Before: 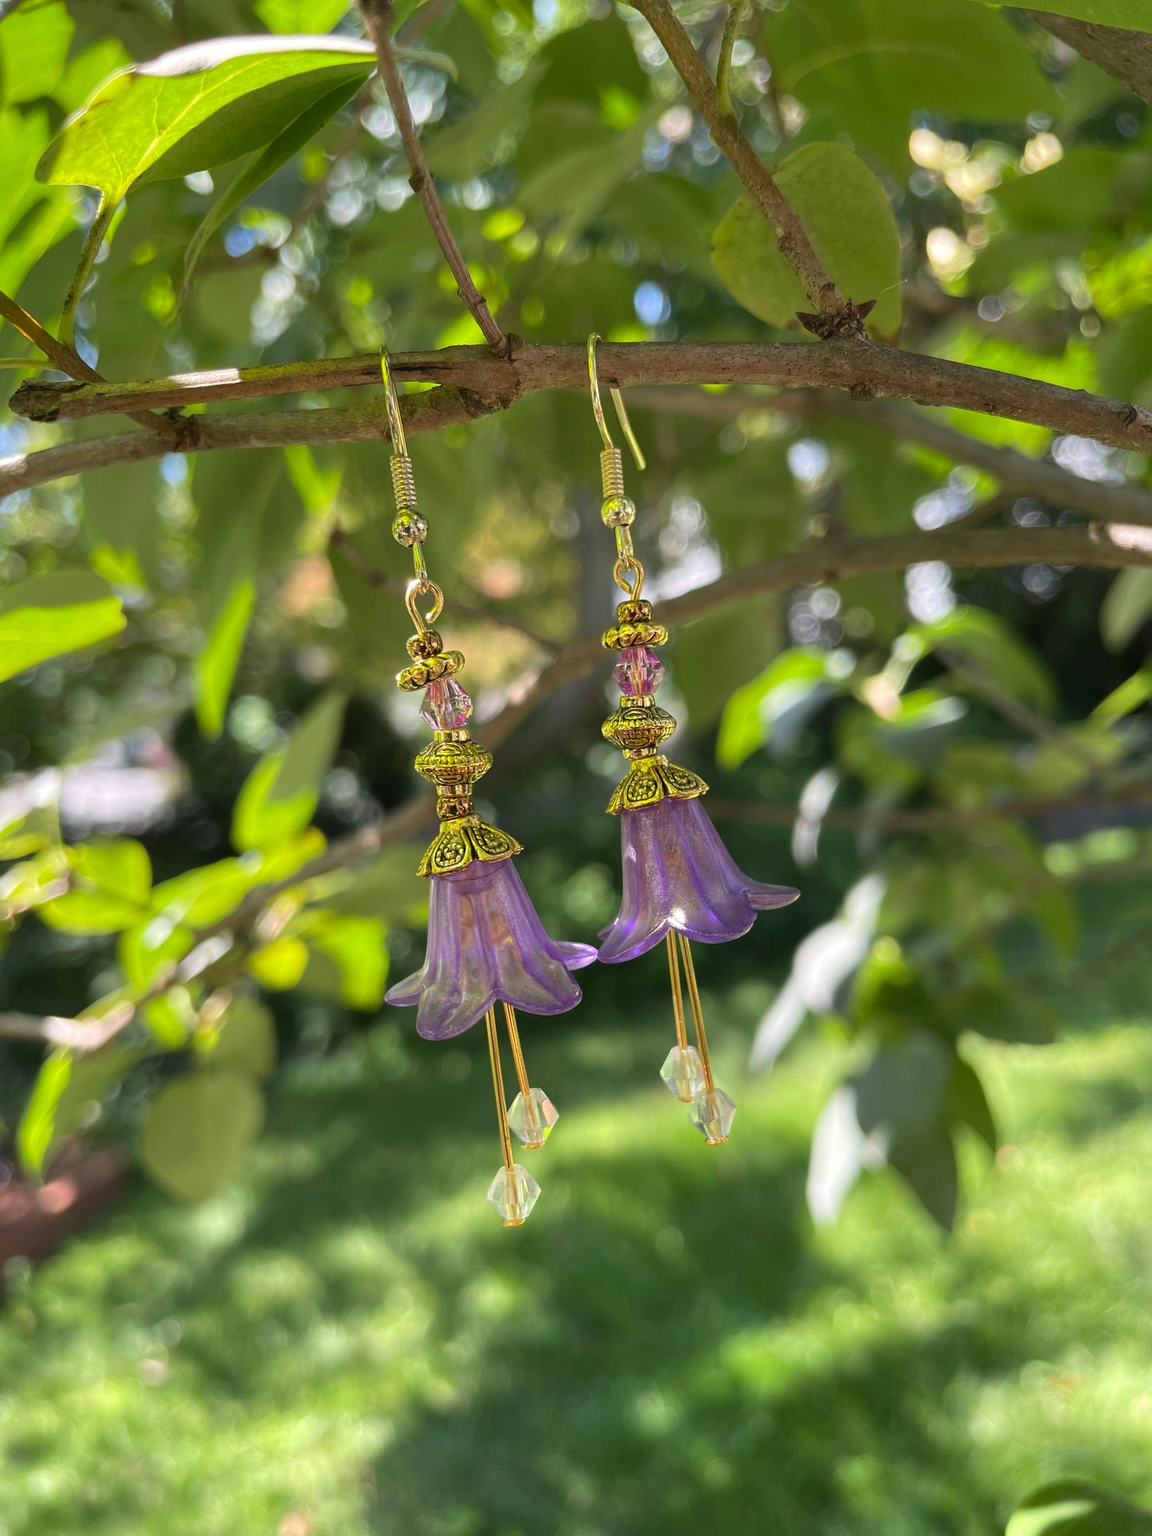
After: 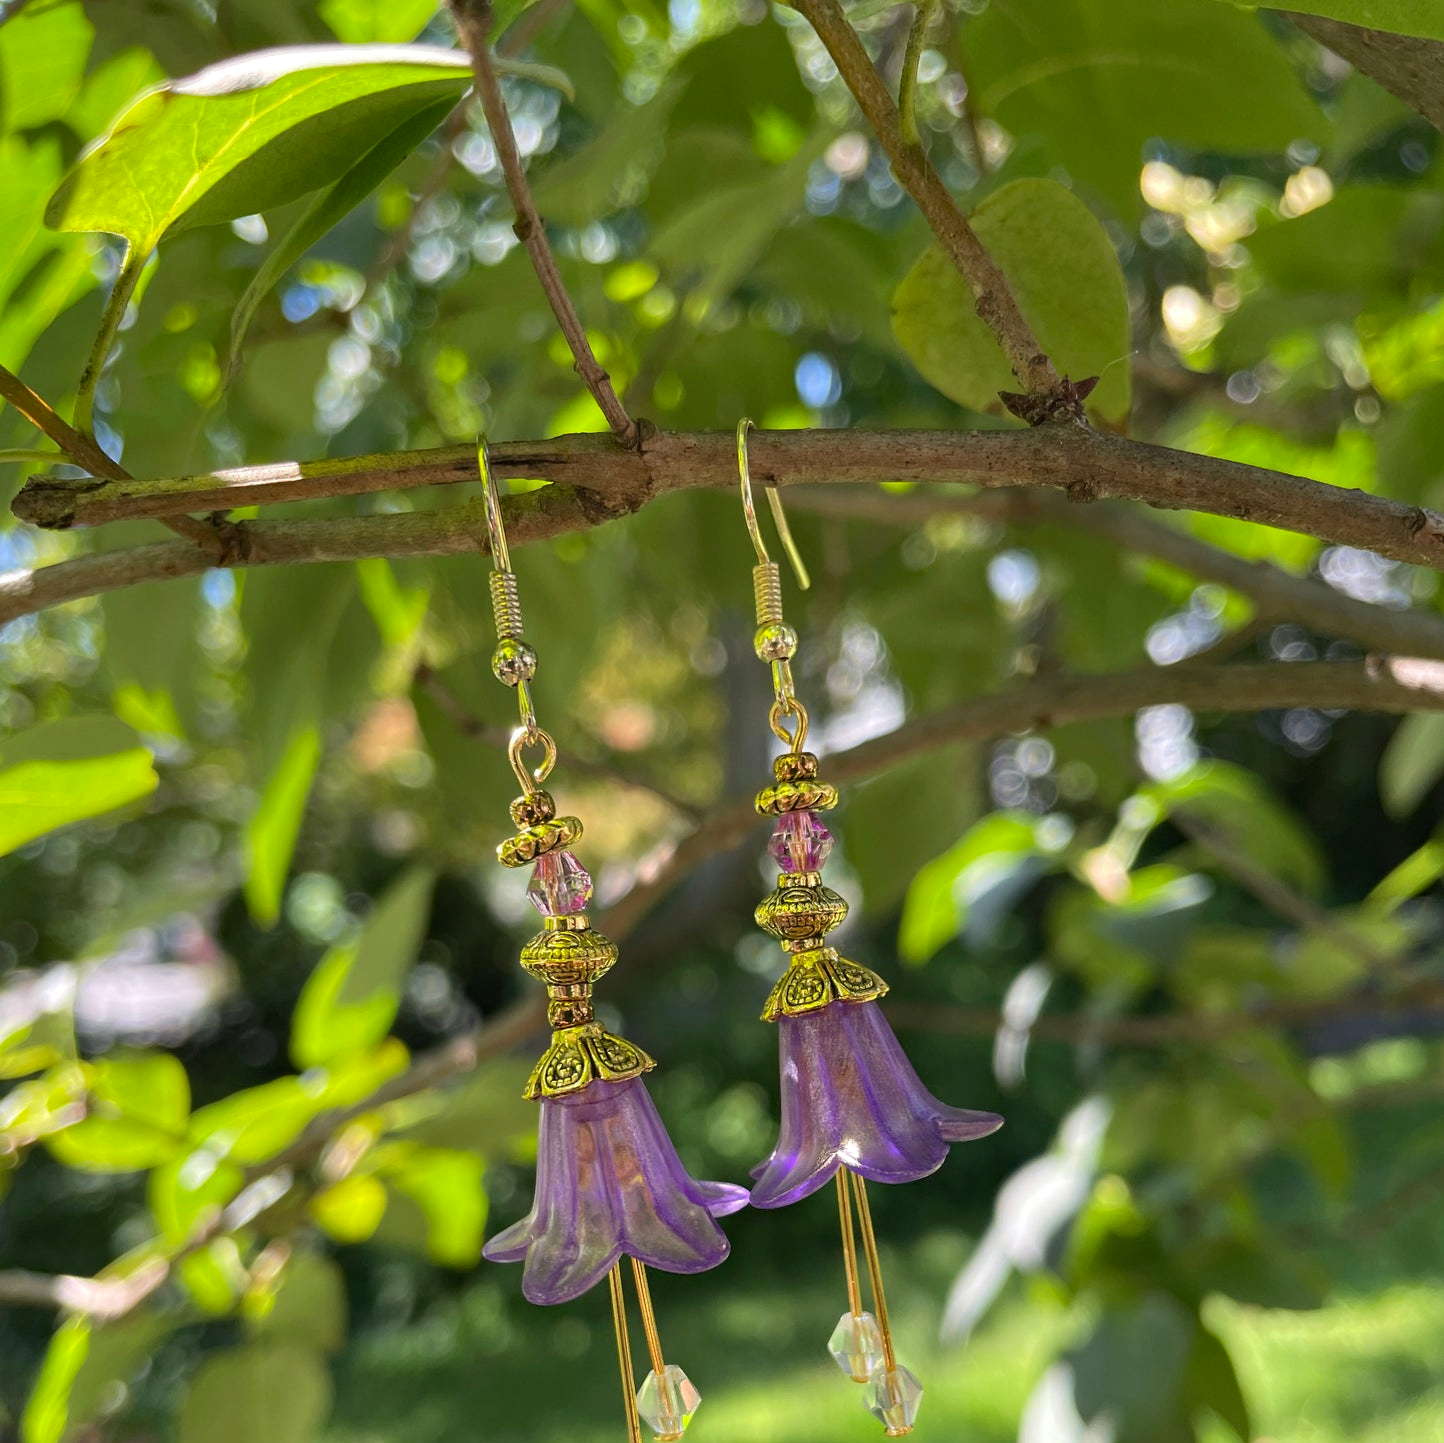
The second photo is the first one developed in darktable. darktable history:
crop: bottom 24.967%
haze removal: compatibility mode true, adaptive false
